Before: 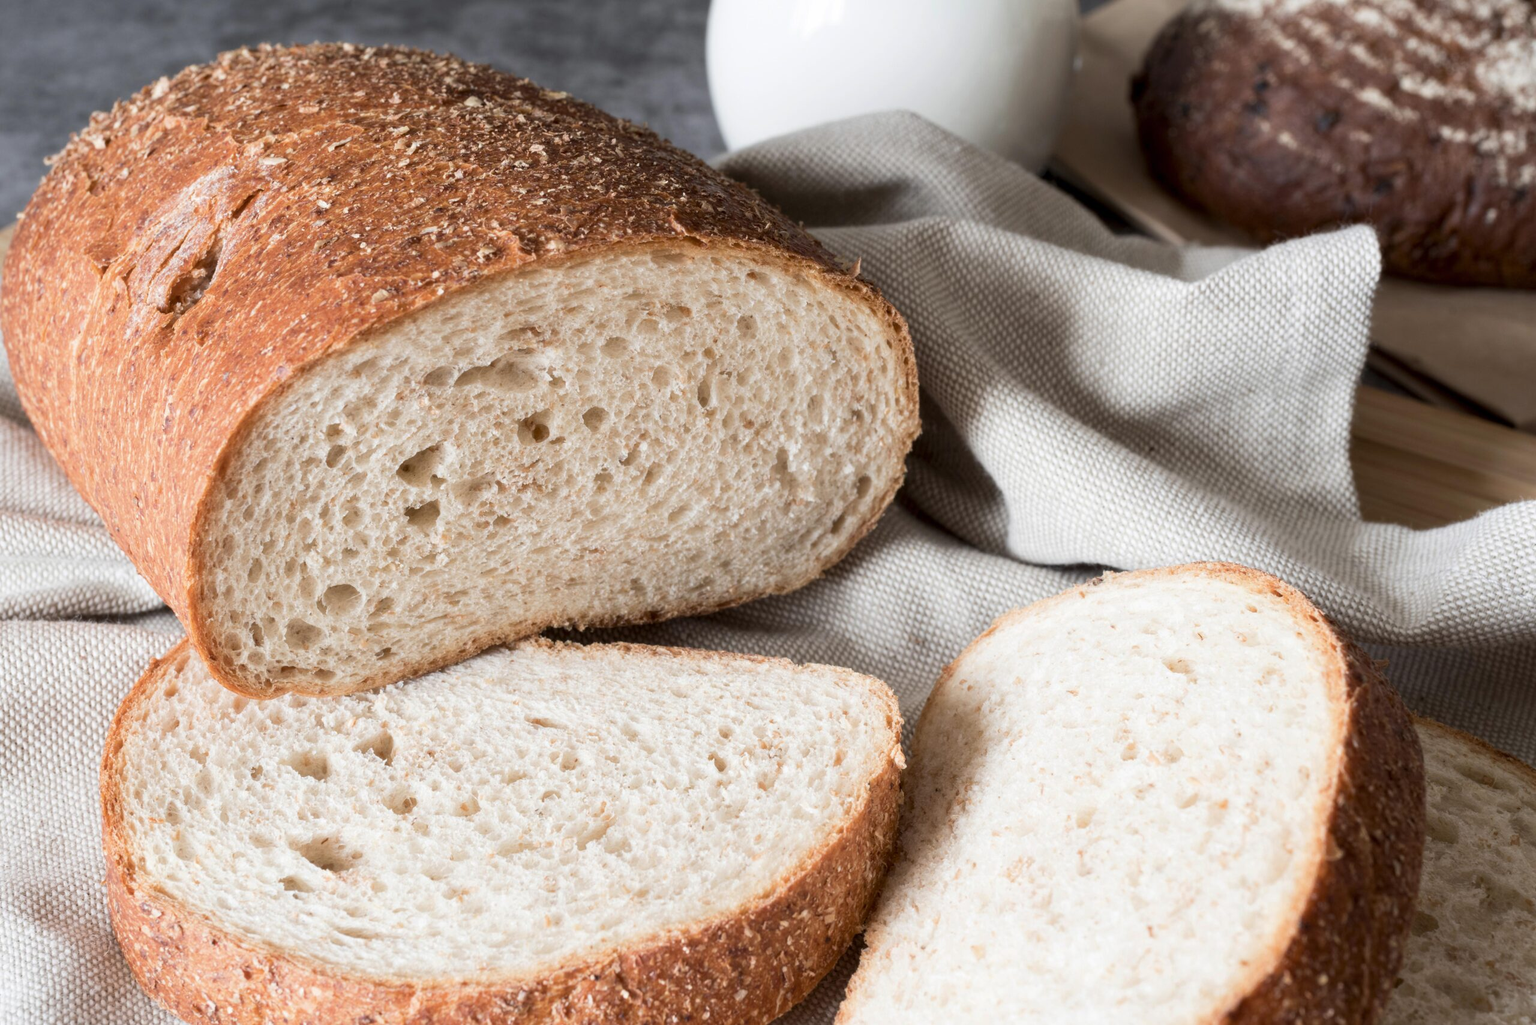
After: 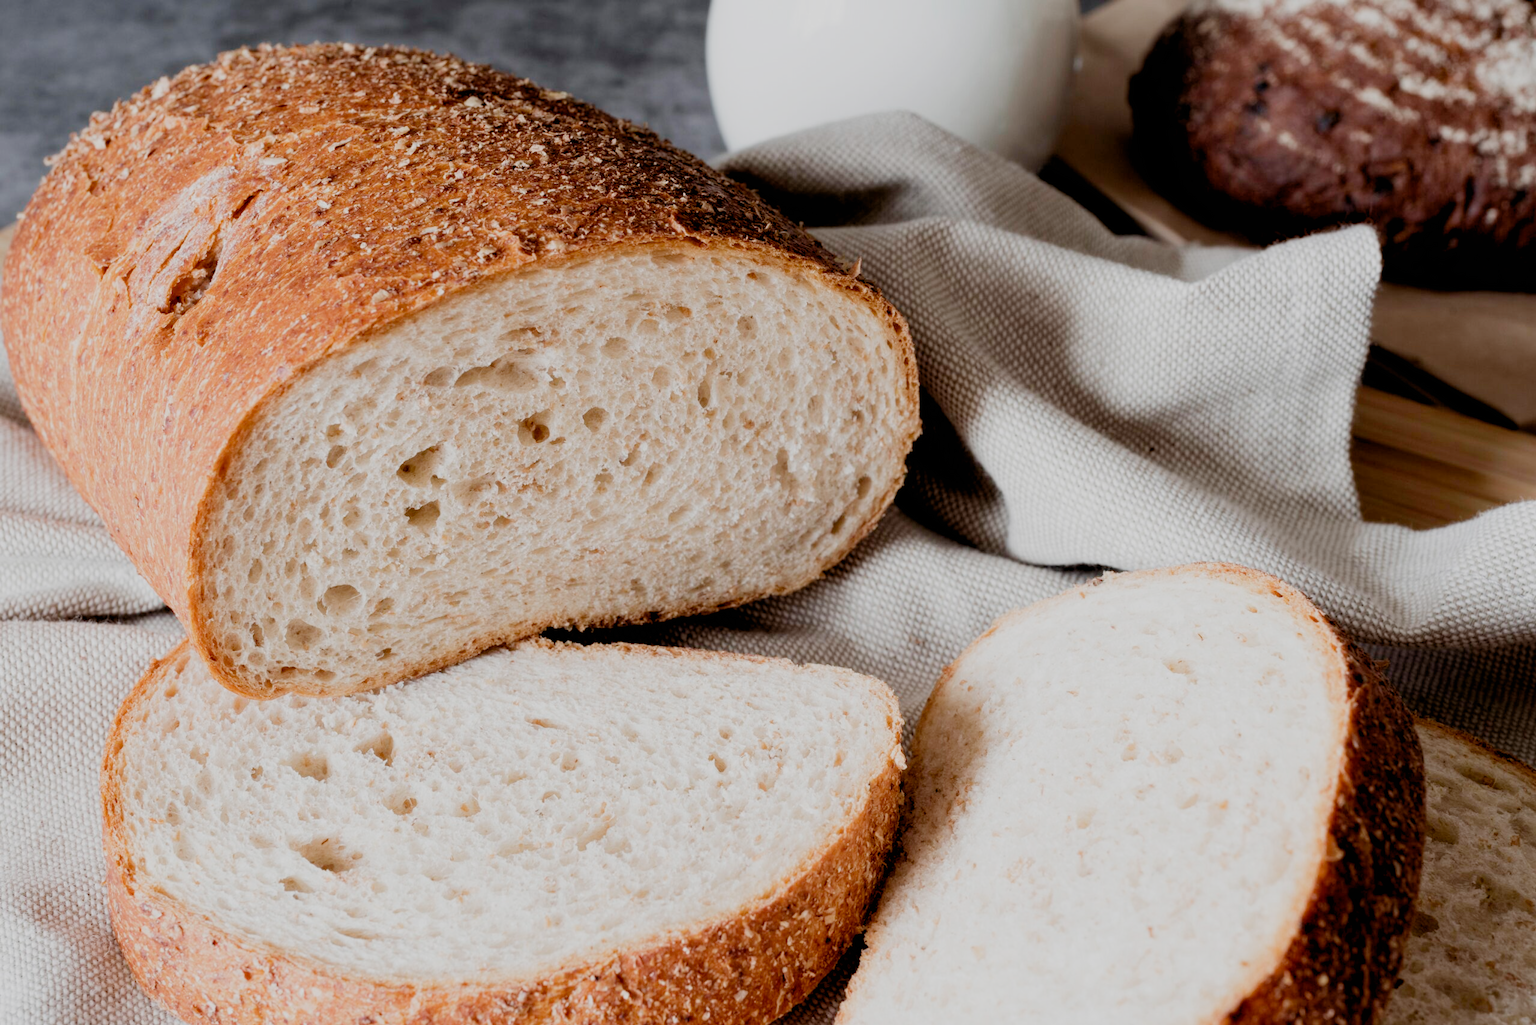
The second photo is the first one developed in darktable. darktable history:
exposure: black level correction 0.009, exposure 0.016 EV, compensate highlight preservation false
filmic rgb: black relative exposure -7.65 EV, white relative exposure 4.56 EV, hardness 3.61, preserve chrominance no, color science v3 (2019), use custom middle-gray values true
